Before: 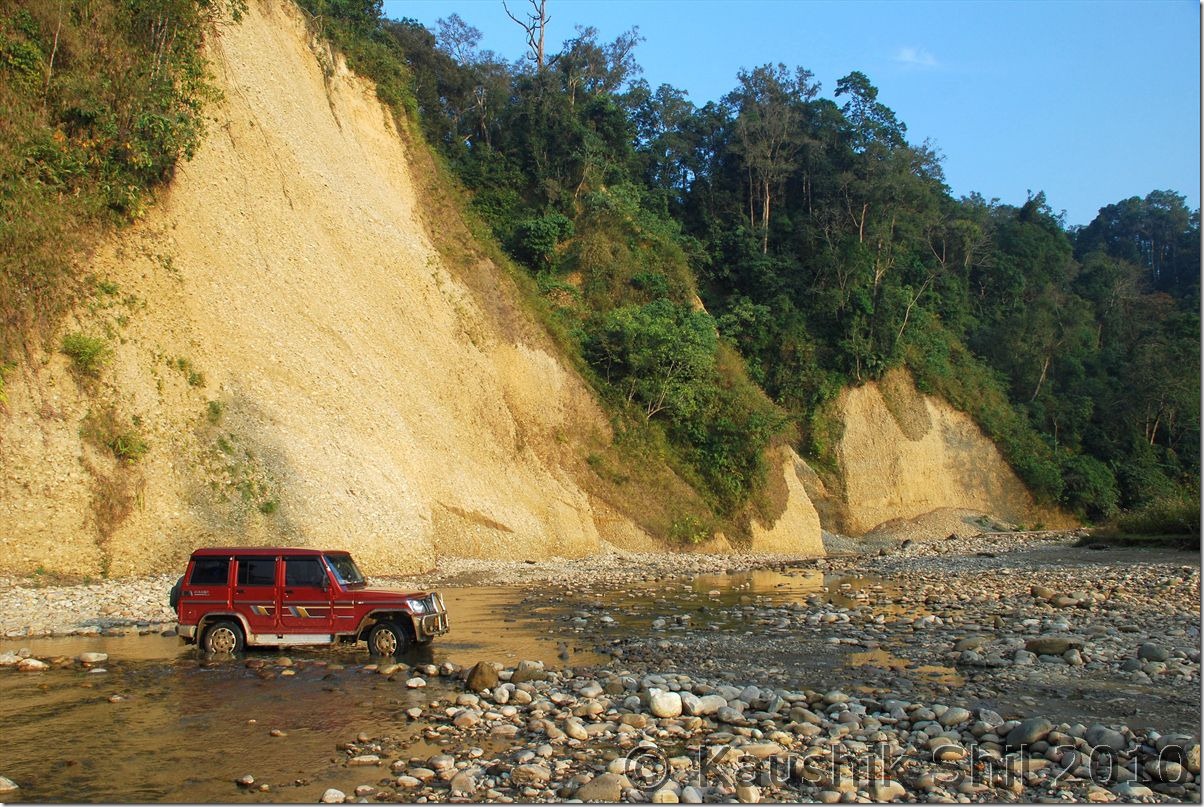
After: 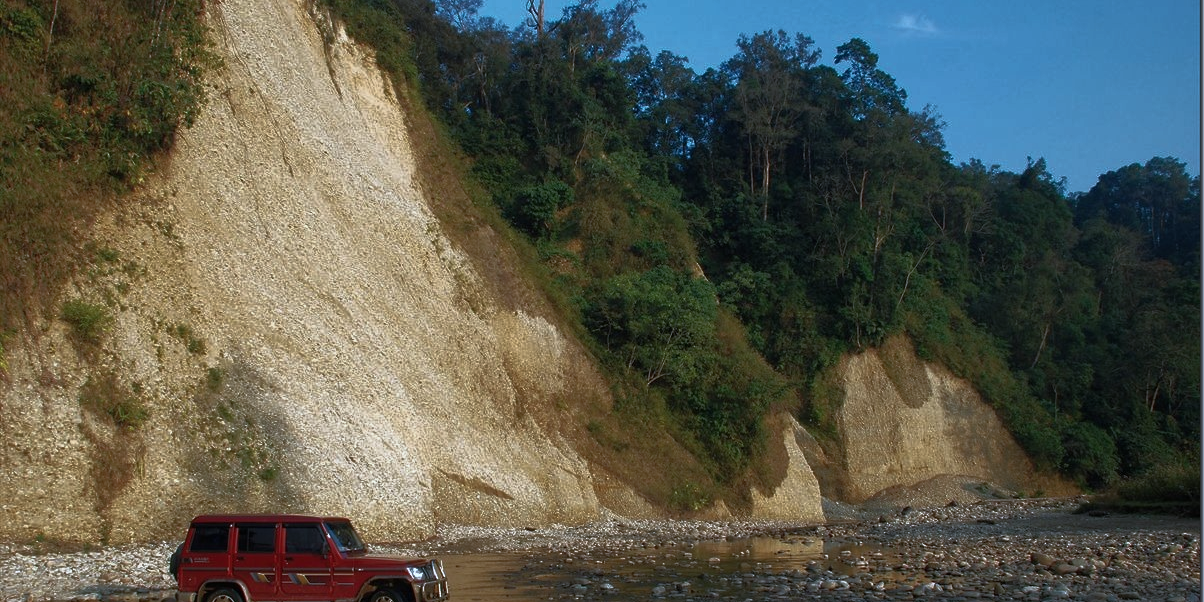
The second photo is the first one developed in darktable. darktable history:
crop: top 4.164%, bottom 21.171%
base curve: curves: ch0 [(0, 0) (0.564, 0.291) (0.802, 0.731) (1, 1)]
color correction: highlights a* -1.88, highlights b* -18.31
